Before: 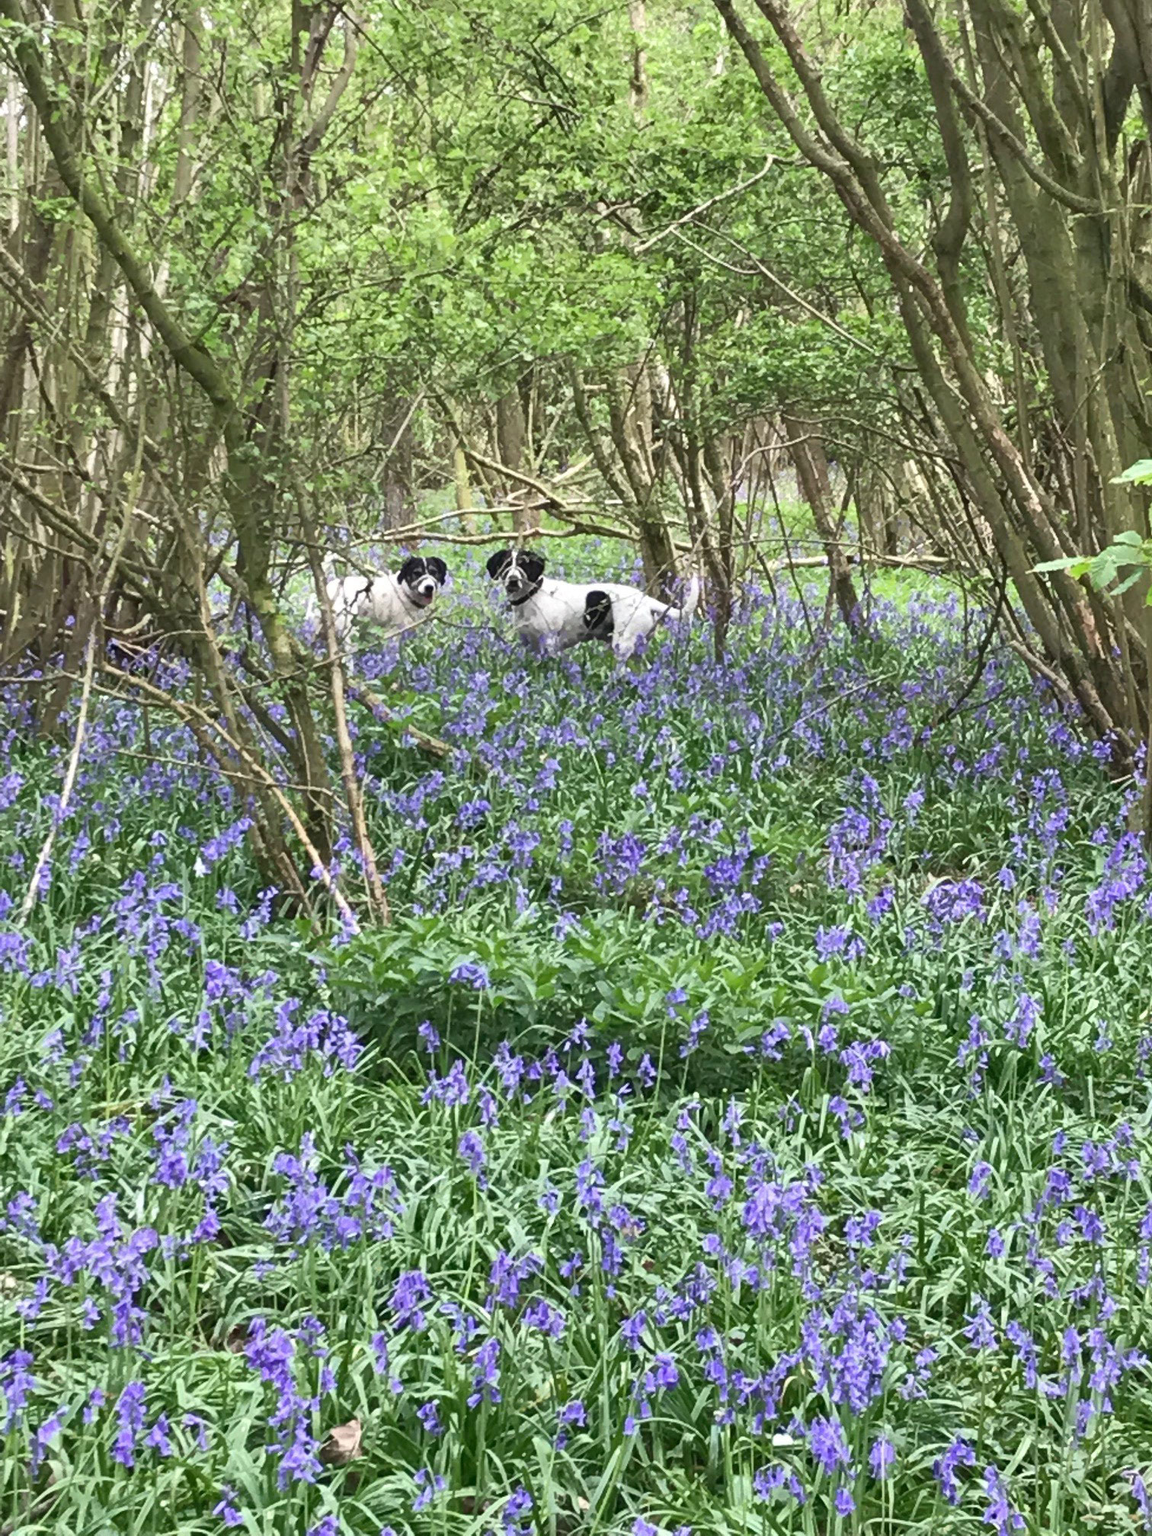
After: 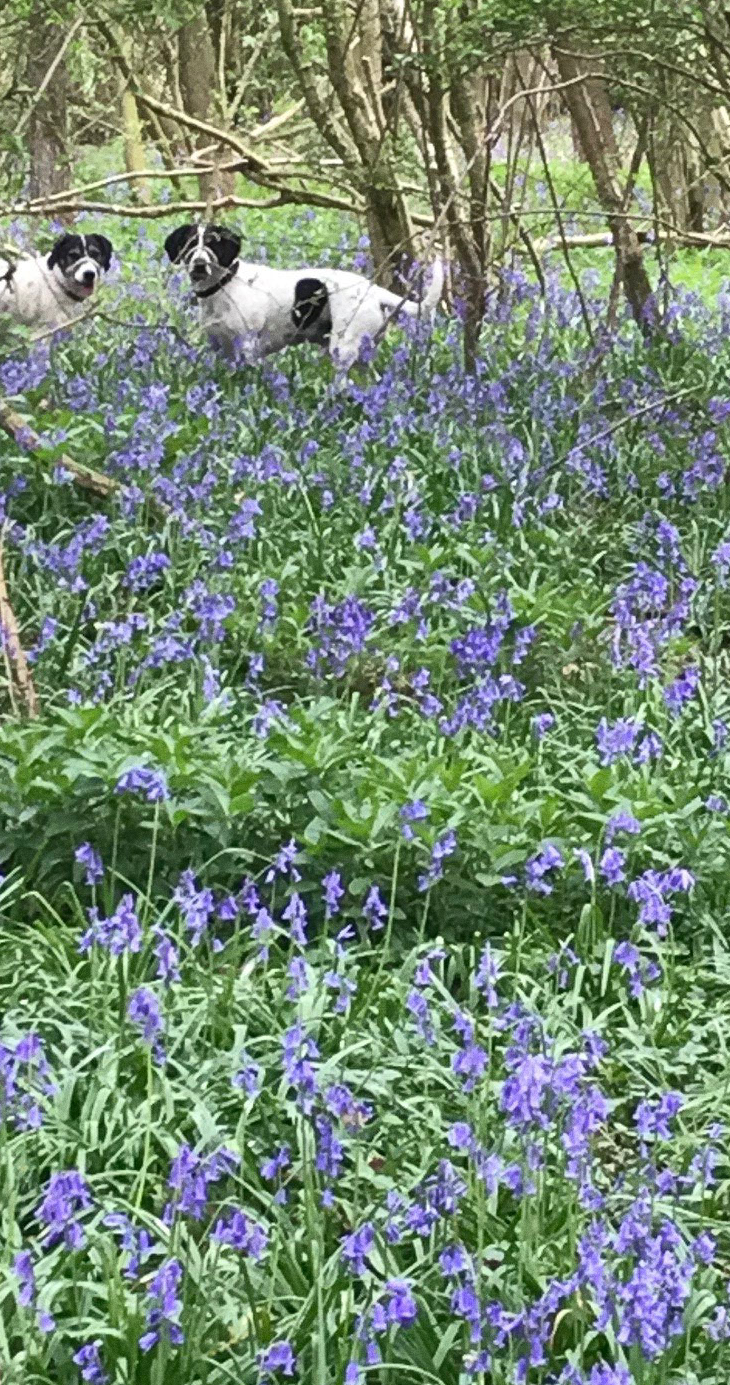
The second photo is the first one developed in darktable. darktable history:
crop: left 31.379%, top 24.658%, right 20.326%, bottom 6.628%
grain: coarseness 0.09 ISO
